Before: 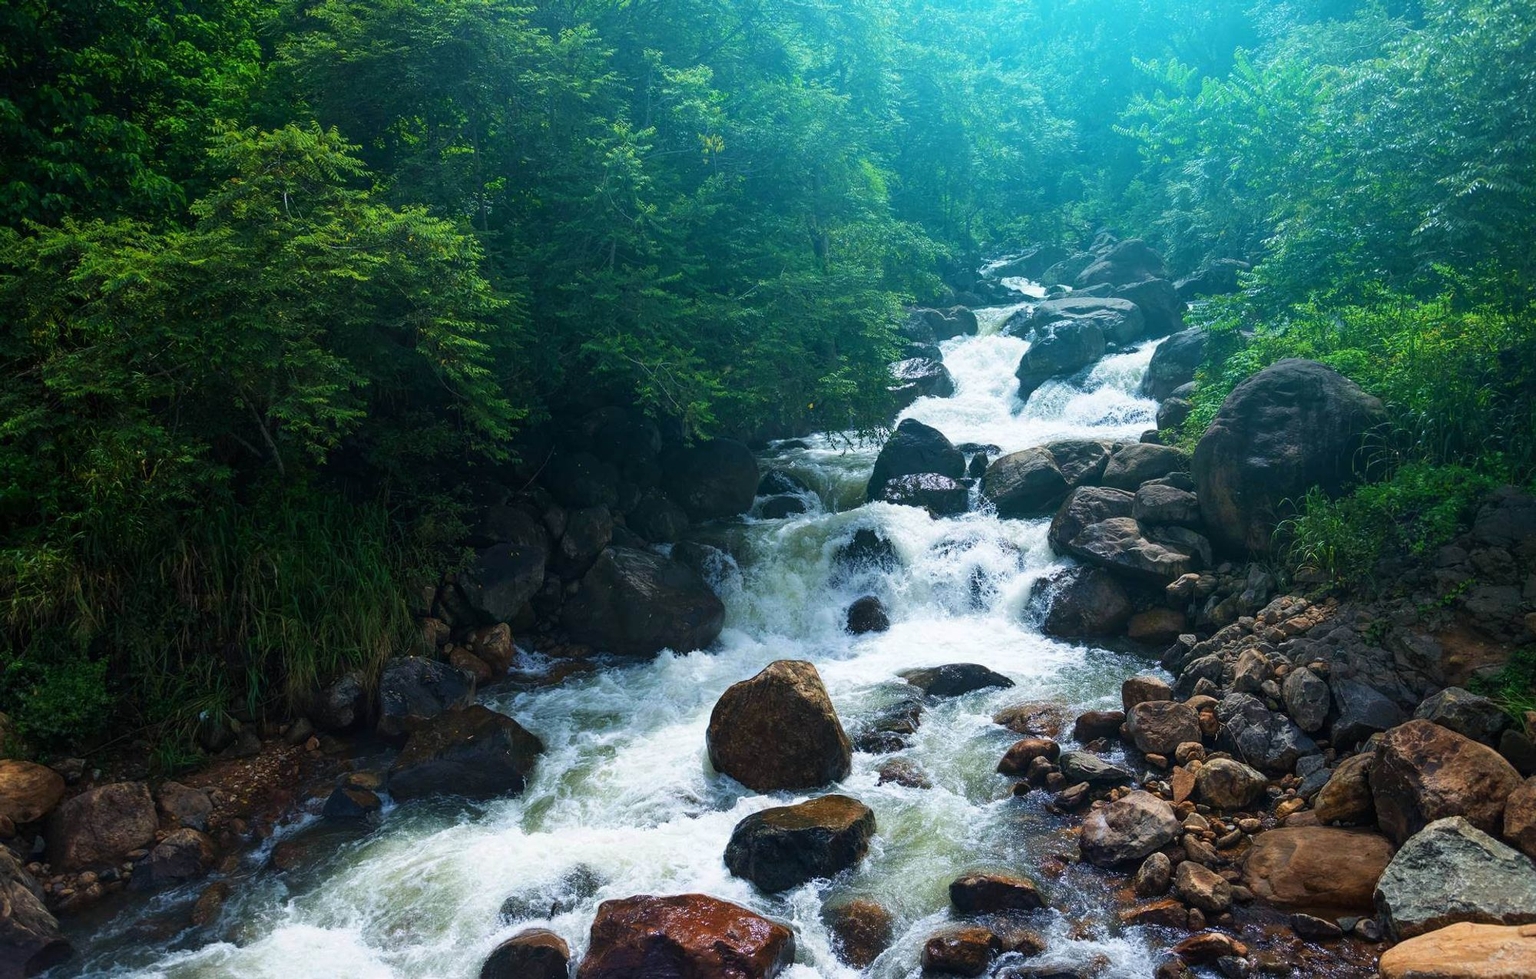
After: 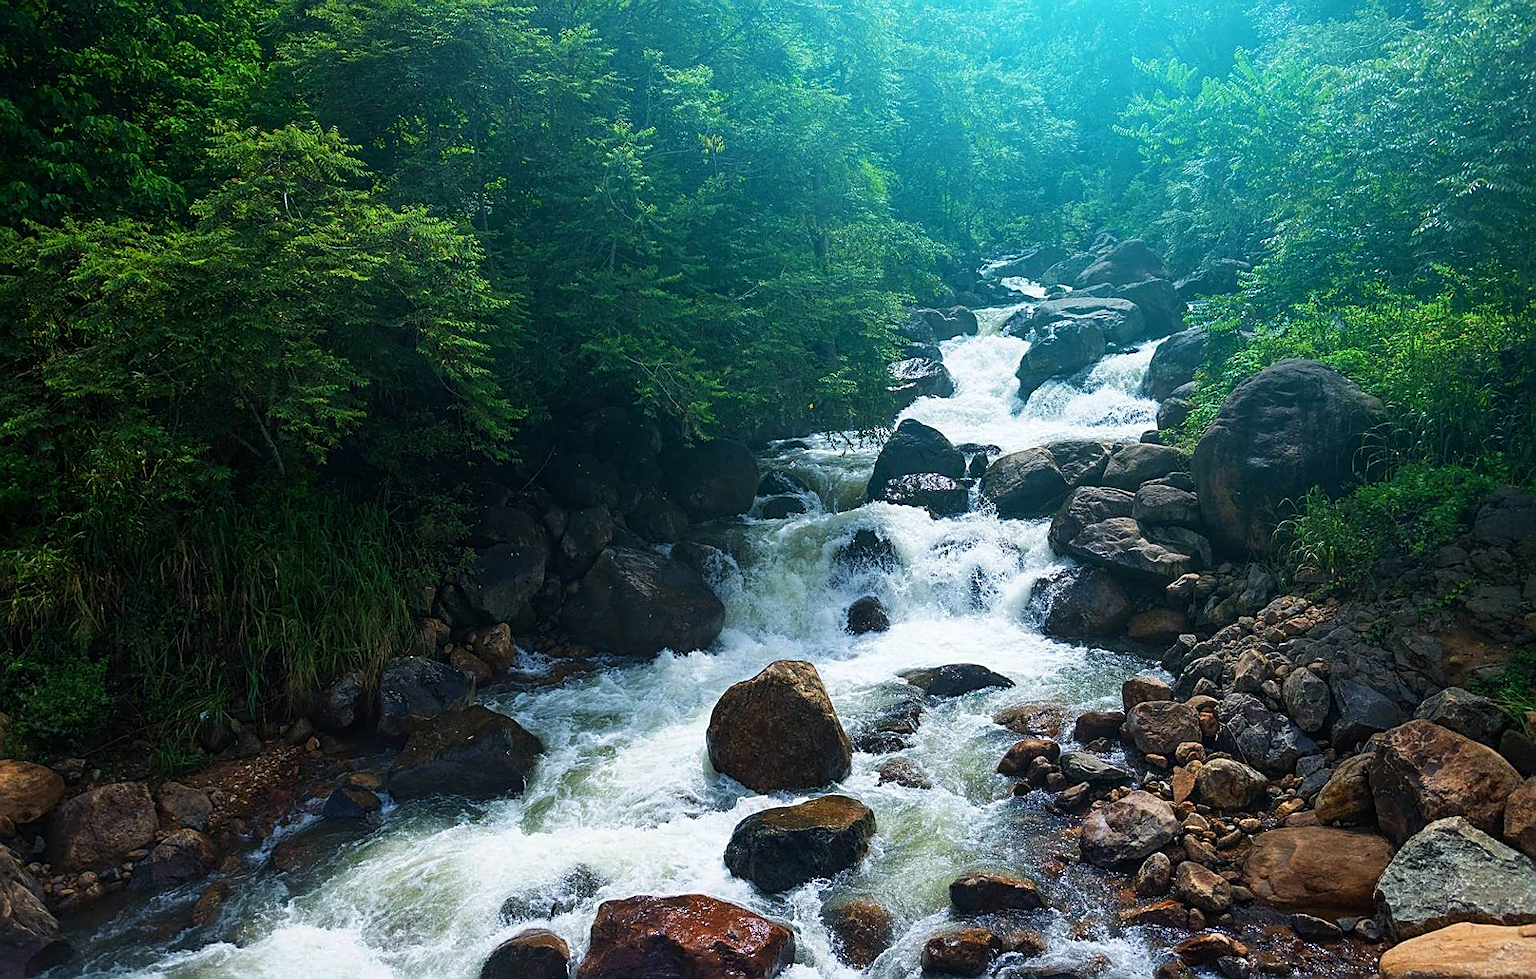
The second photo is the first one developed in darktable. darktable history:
sharpen: amount 0.752
